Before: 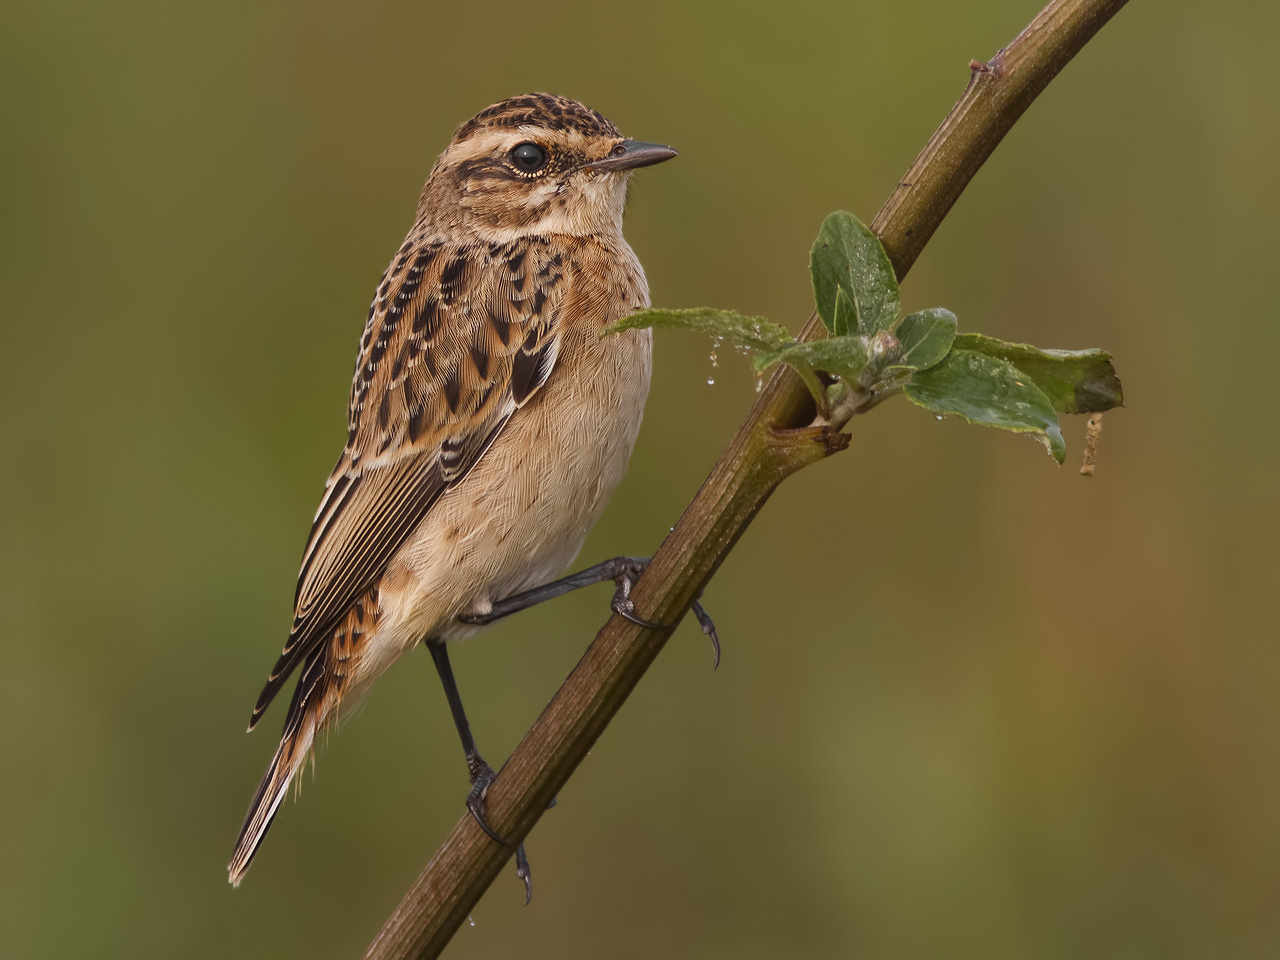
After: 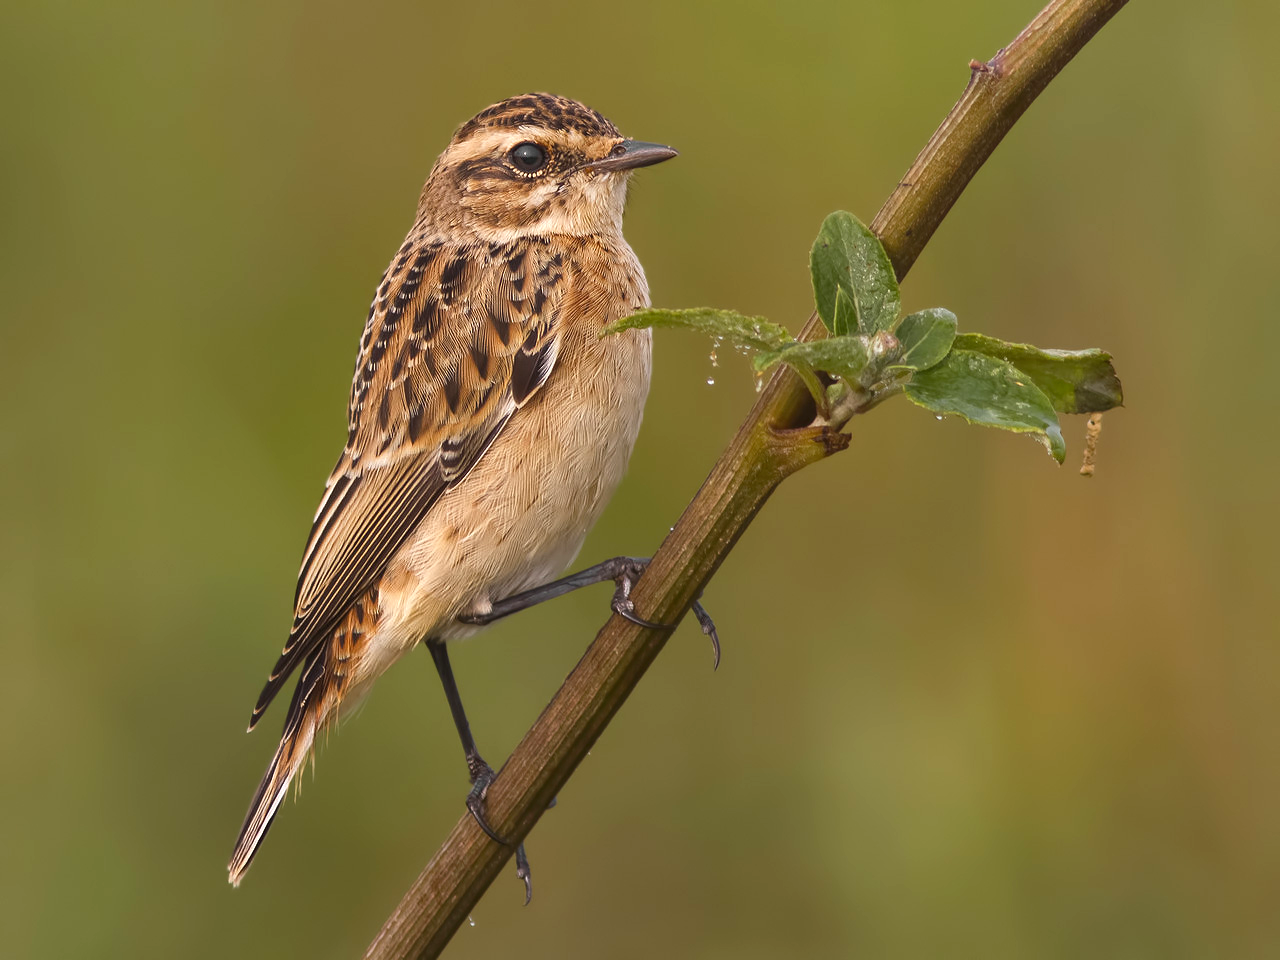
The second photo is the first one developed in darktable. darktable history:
exposure: black level correction 0, exposure 0.5 EV, compensate highlight preservation false
color balance rgb: perceptual saturation grading › global saturation 2.904%, global vibrance 20%
